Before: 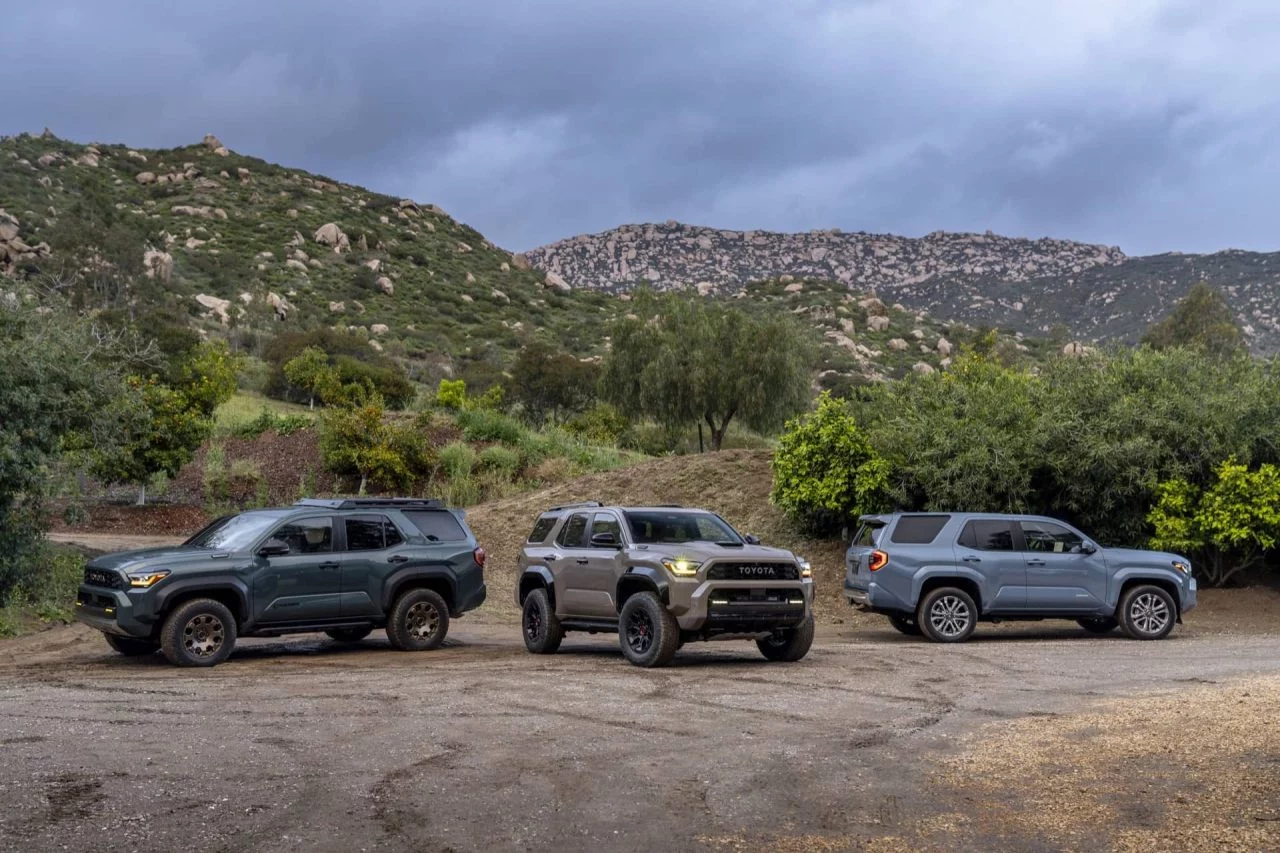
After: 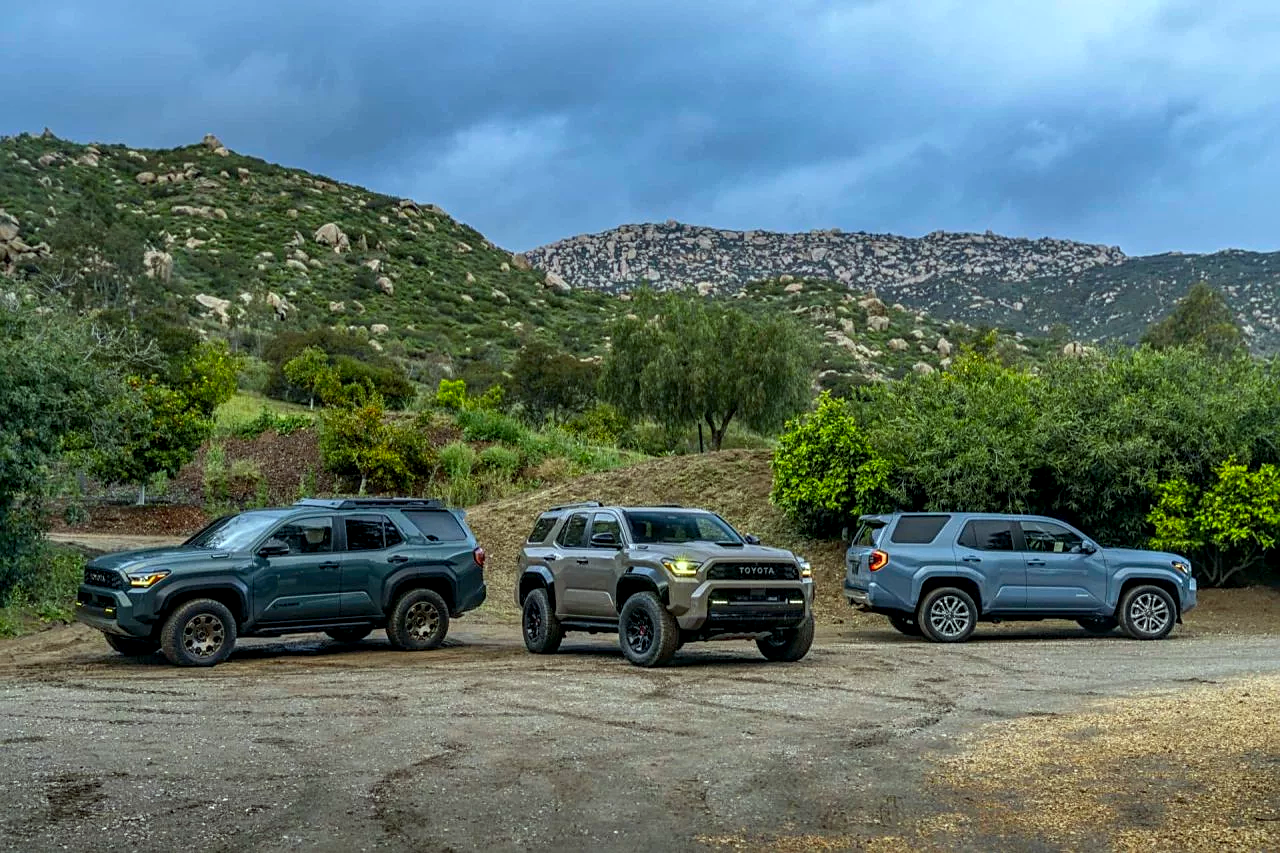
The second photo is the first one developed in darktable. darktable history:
color correction: highlights a* -7.6, highlights b* 1.05, shadows a* -3.72, saturation 1.42
sharpen: on, module defaults
local contrast: on, module defaults
